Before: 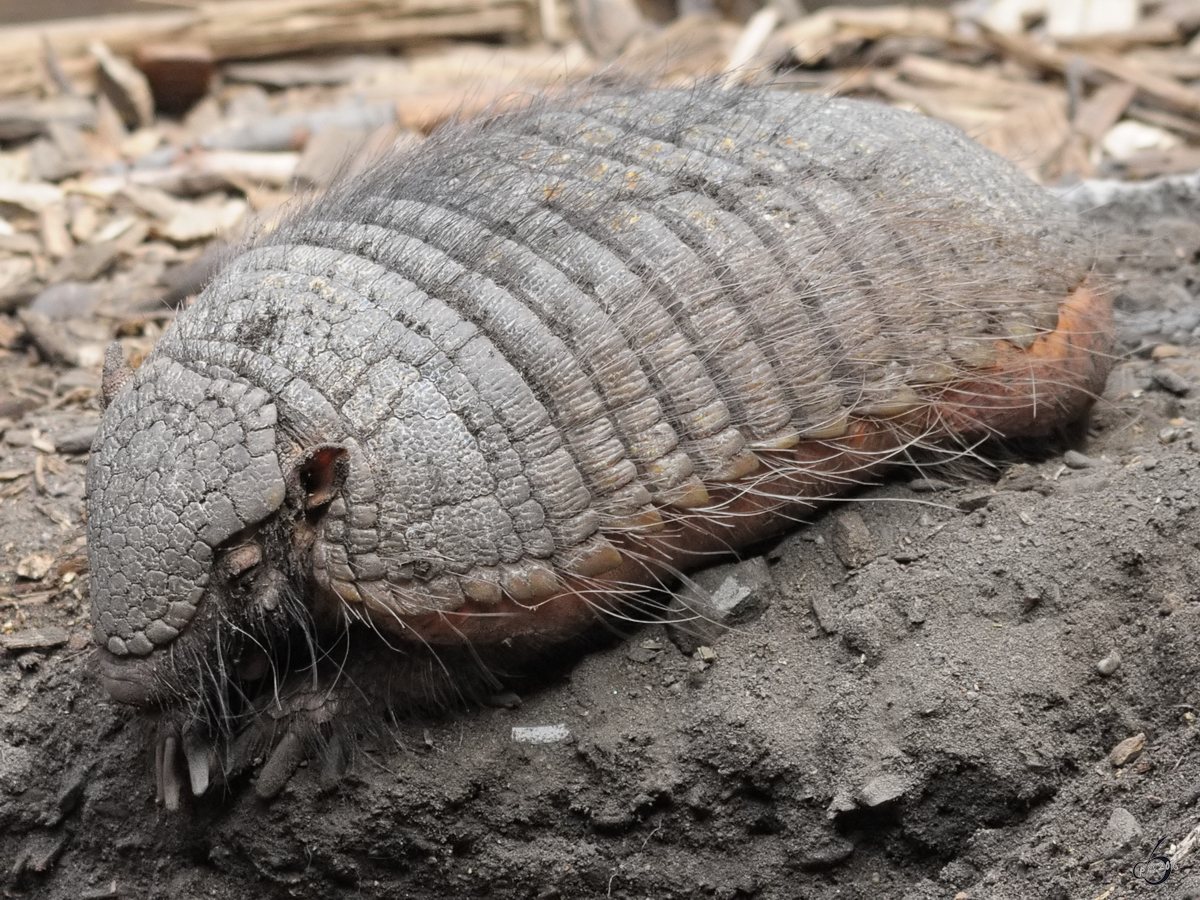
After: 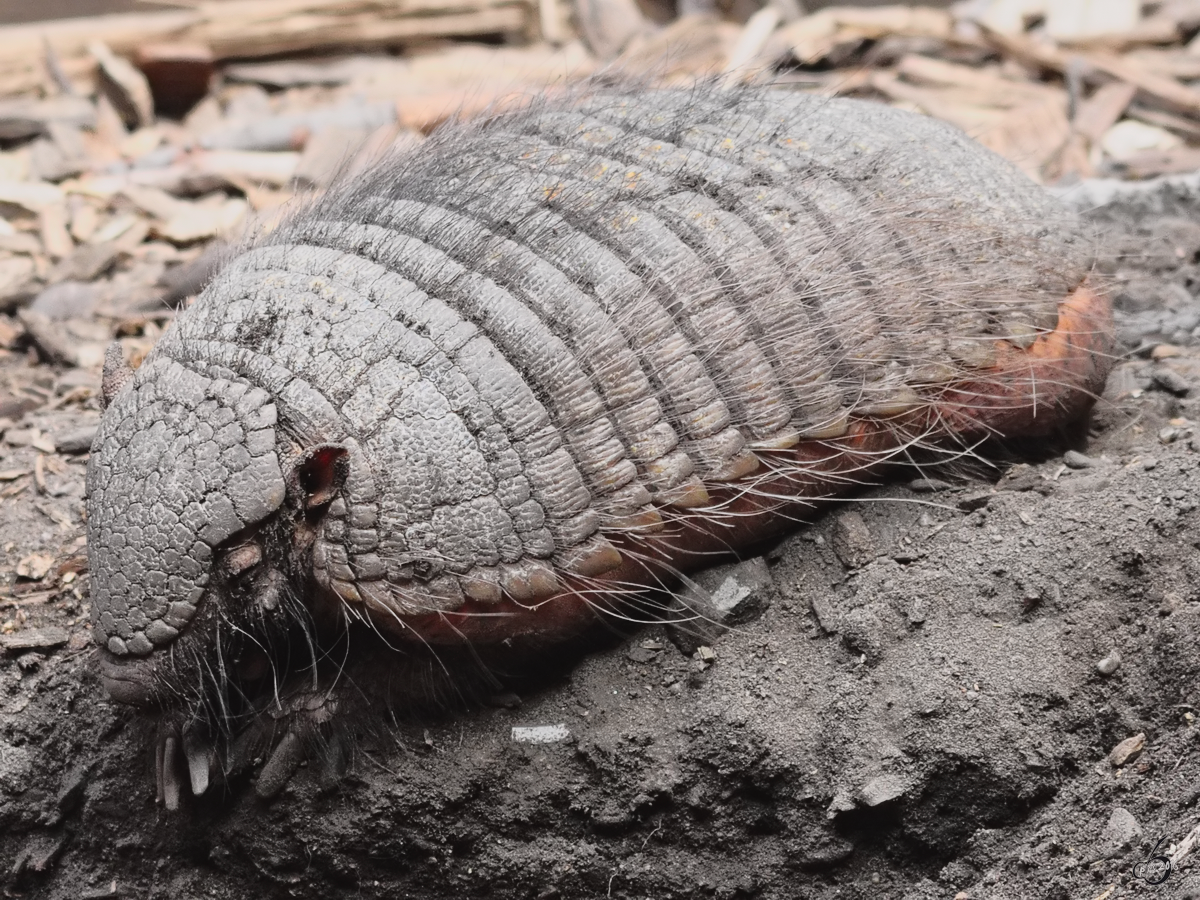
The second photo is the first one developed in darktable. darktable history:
tone curve: curves: ch0 [(0, 0.032) (0.094, 0.08) (0.265, 0.208) (0.41, 0.417) (0.498, 0.496) (0.638, 0.673) (0.819, 0.841) (0.96, 0.899)]; ch1 [(0, 0) (0.161, 0.092) (0.37, 0.302) (0.417, 0.434) (0.495, 0.498) (0.576, 0.589) (0.725, 0.765) (1, 1)]; ch2 [(0, 0) (0.352, 0.403) (0.45, 0.469) (0.521, 0.515) (0.59, 0.579) (1, 1)], color space Lab, independent channels, preserve colors none
